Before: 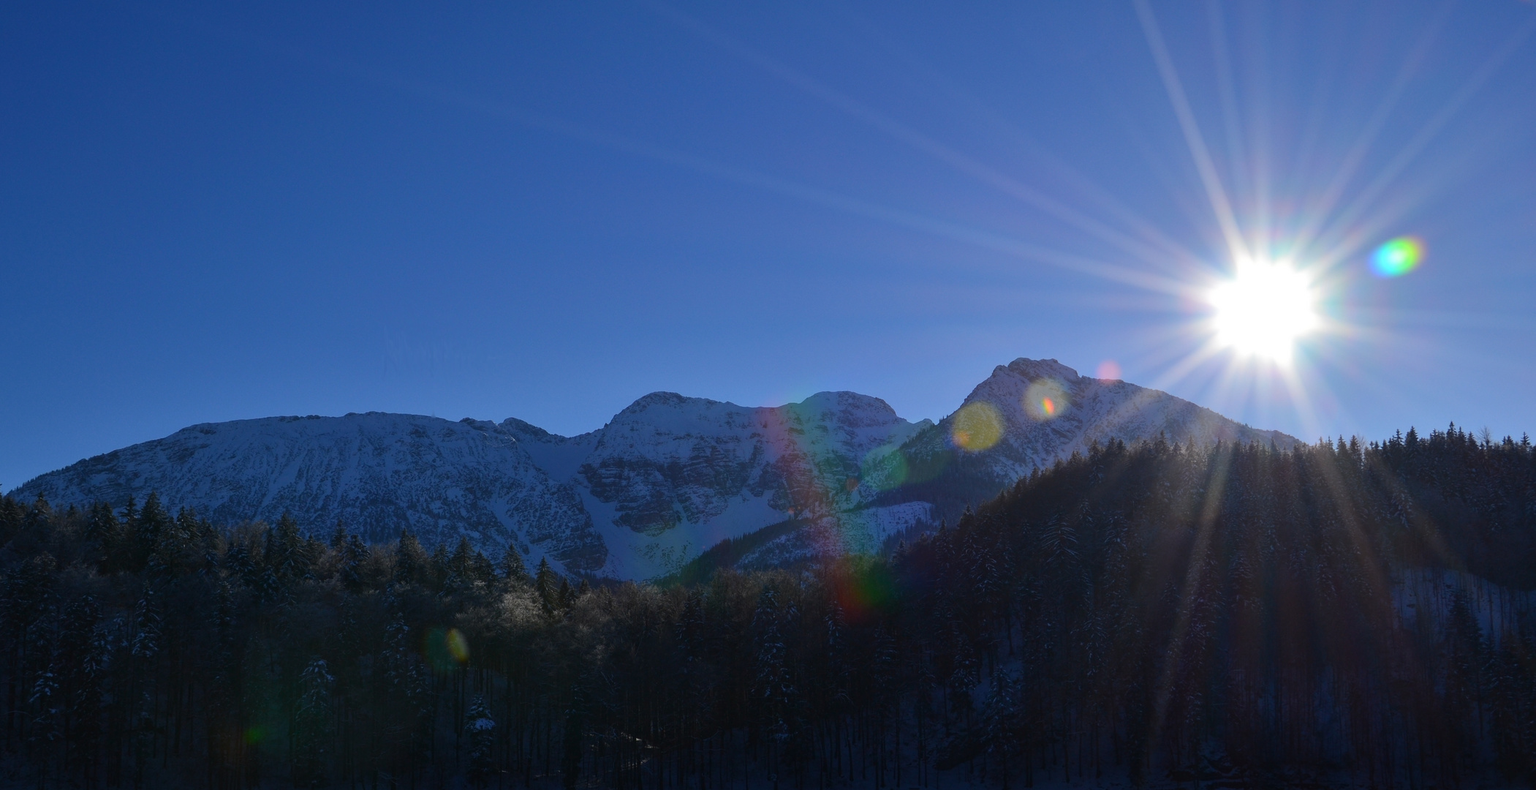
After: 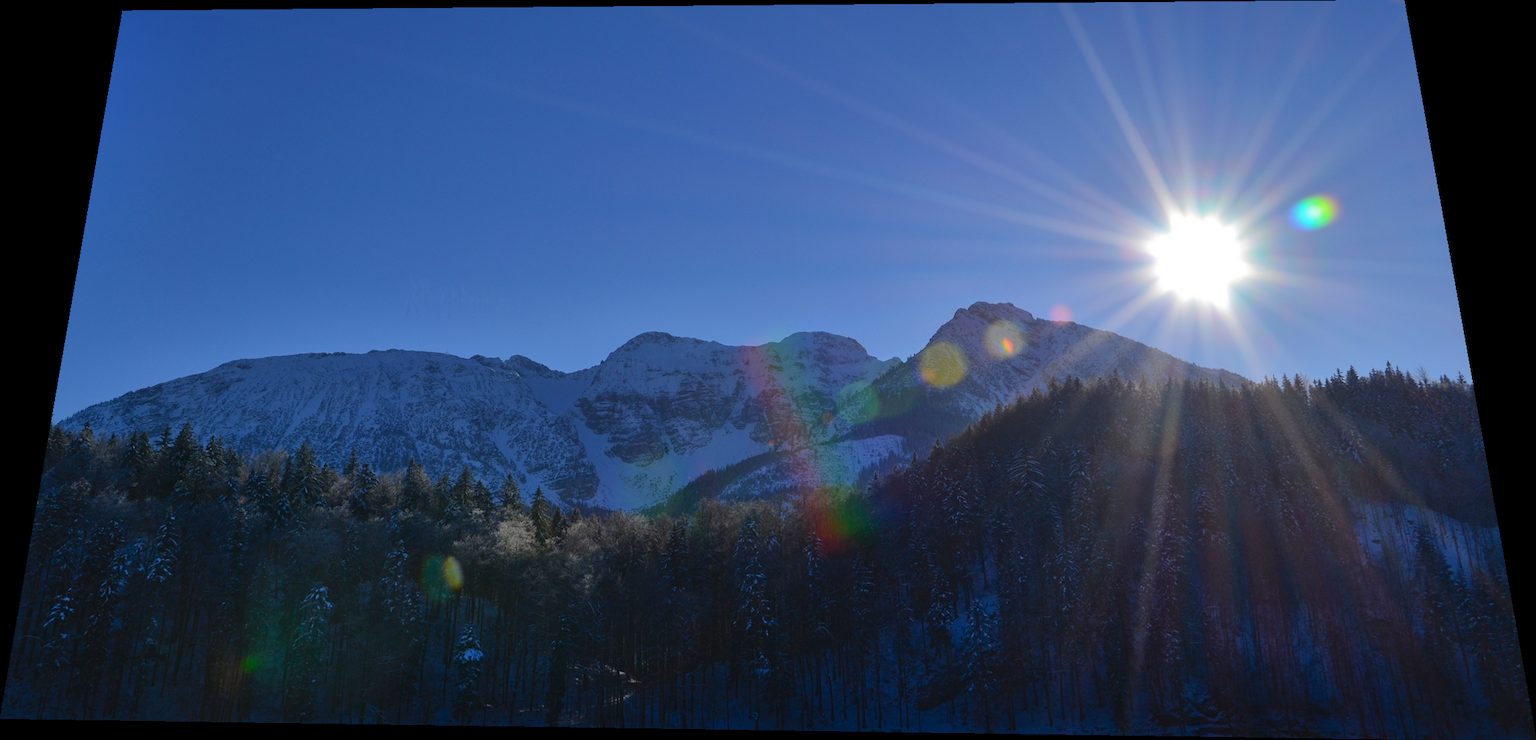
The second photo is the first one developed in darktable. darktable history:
shadows and highlights: on, module defaults
rotate and perspective: rotation 0.128°, lens shift (vertical) -0.181, lens shift (horizontal) -0.044, shear 0.001, automatic cropping off
